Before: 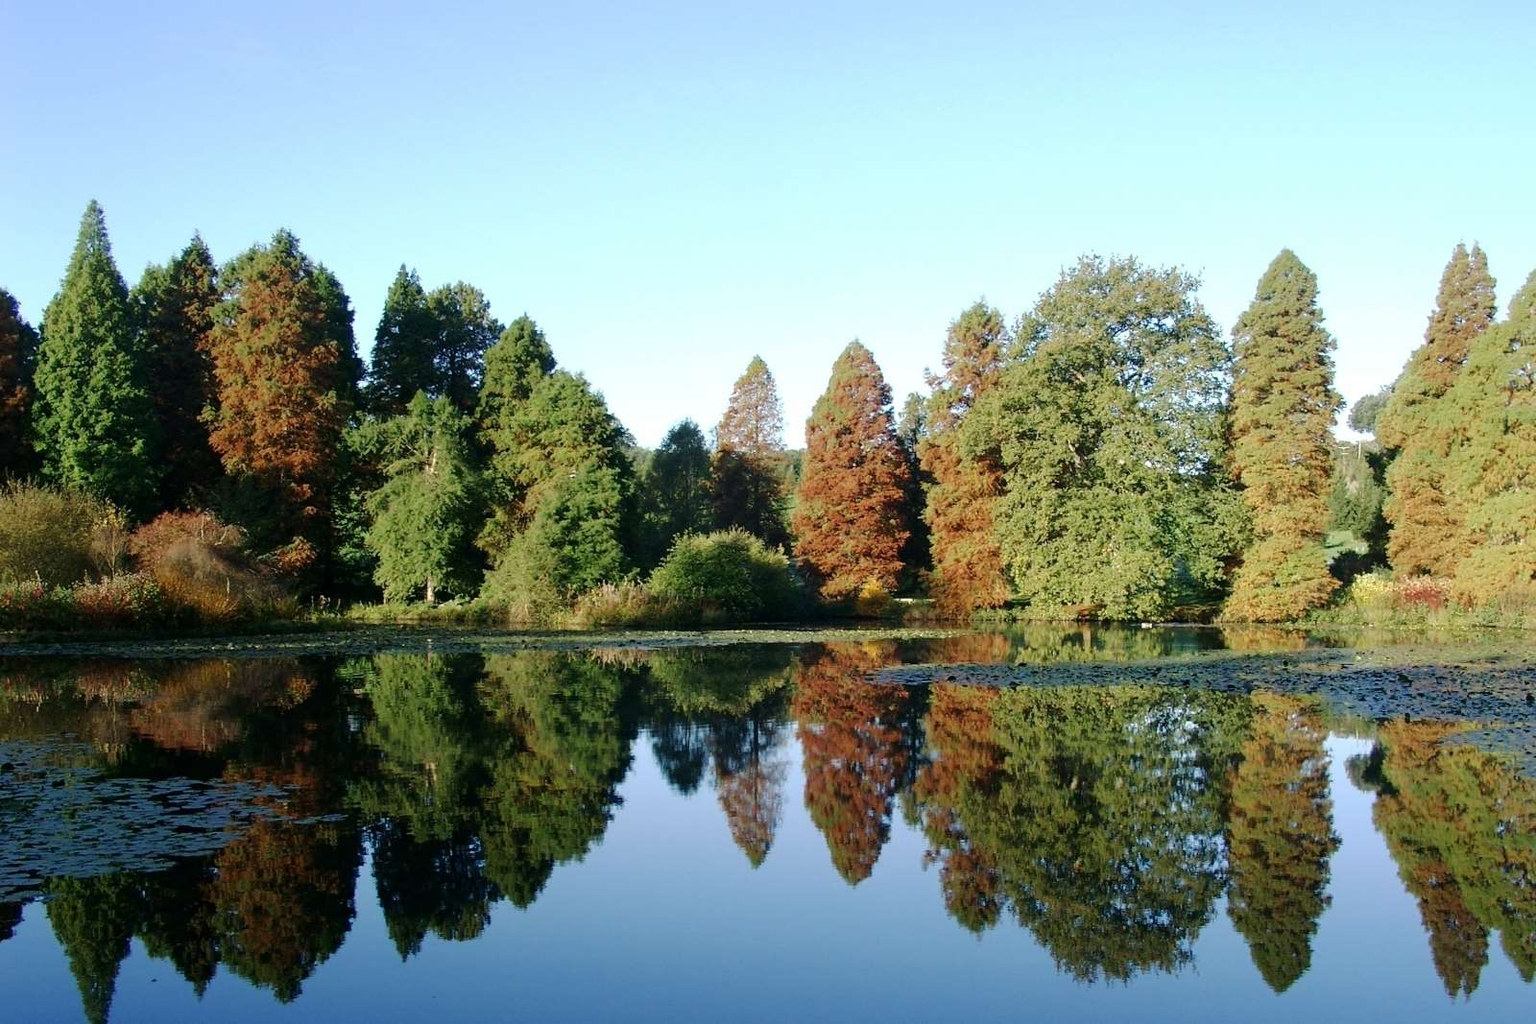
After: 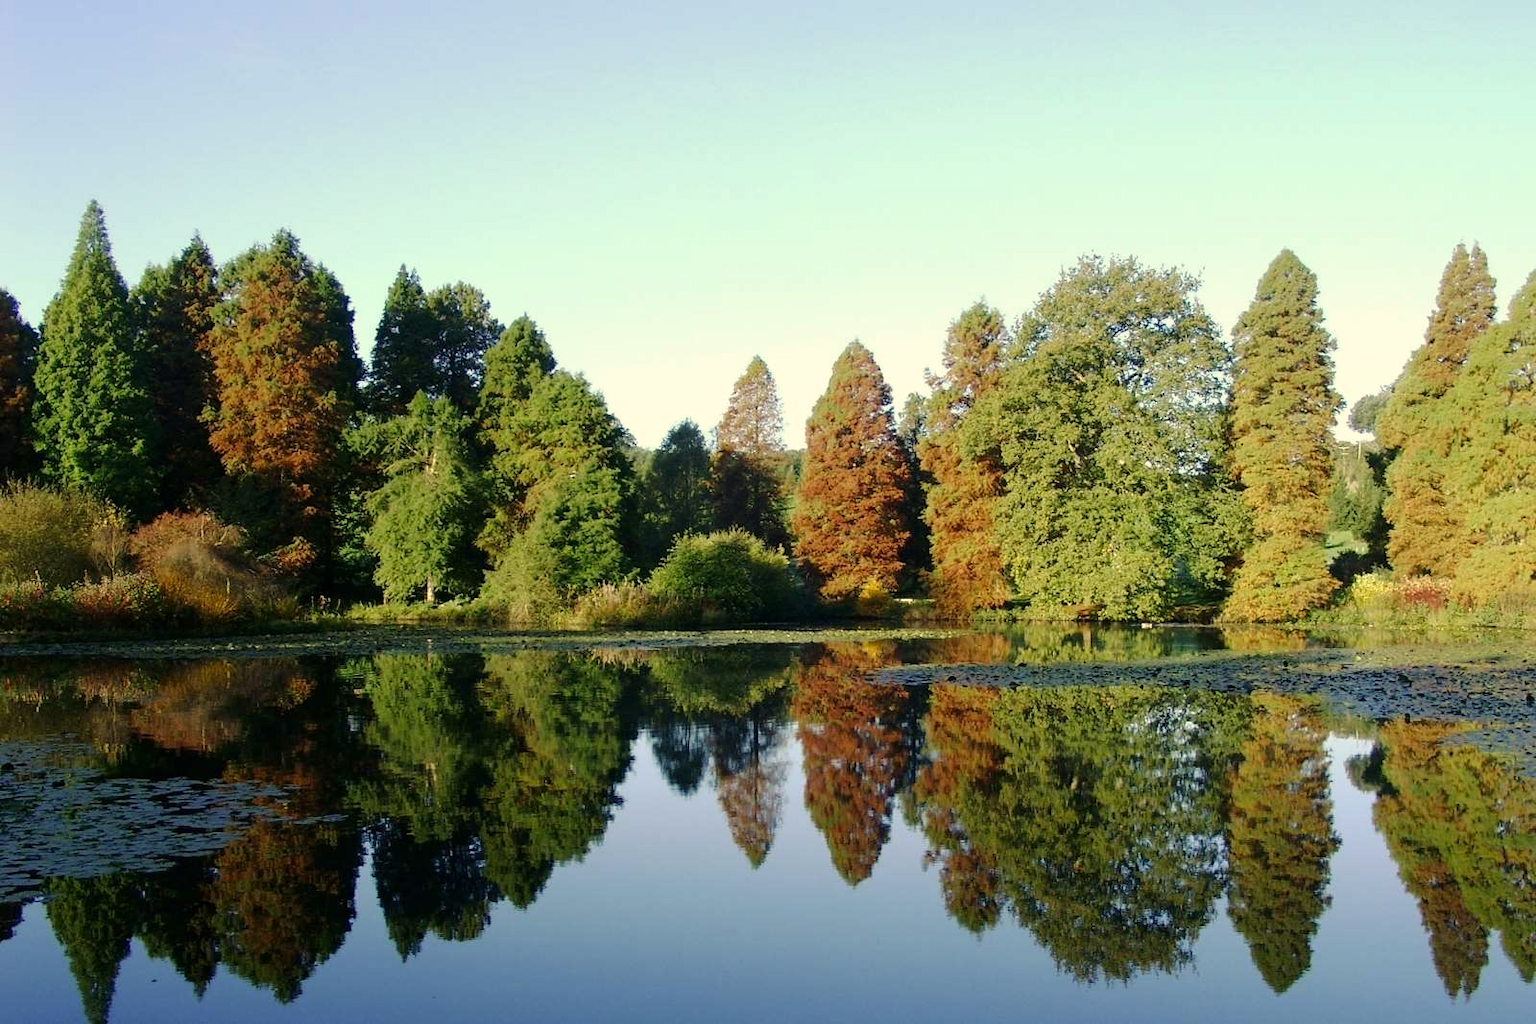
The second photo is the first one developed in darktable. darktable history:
white balance: red 0.988, blue 1.017
color correction: highlights a* 1.39, highlights b* 17.83
